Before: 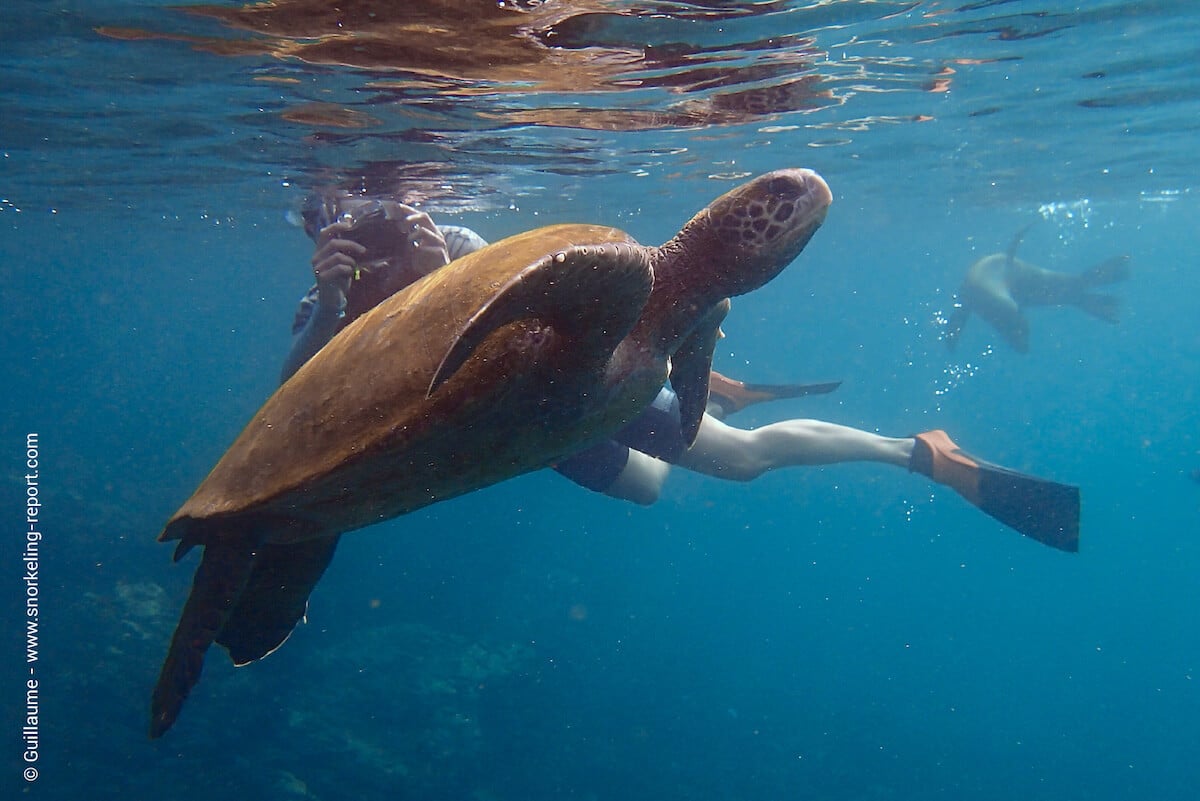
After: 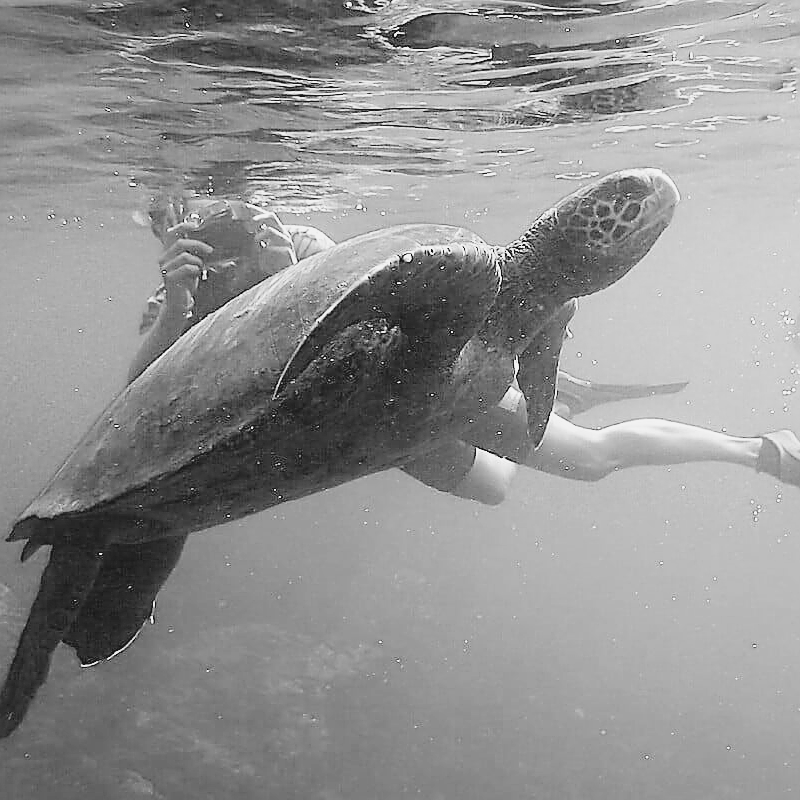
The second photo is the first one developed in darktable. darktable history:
contrast brightness saturation: contrast -0.101, brightness 0.051, saturation 0.077
crop and rotate: left 12.81%, right 20.513%
tone equalizer: on, module defaults
sharpen: radius 1.394, amount 1.266, threshold 0.653
filmic rgb: black relative exposure -5.06 EV, white relative exposure 3.54 EV, hardness 3.17, contrast 1.19, highlights saturation mix -49.04%, color science v6 (2022)
color calibration: output gray [0.246, 0.254, 0.501, 0], illuminant as shot in camera, x 0.358, y 0.373, temperature 4628.91 K
exposure: black level correction 0, exposure 1.2 EV, compensate highlight preservation false
